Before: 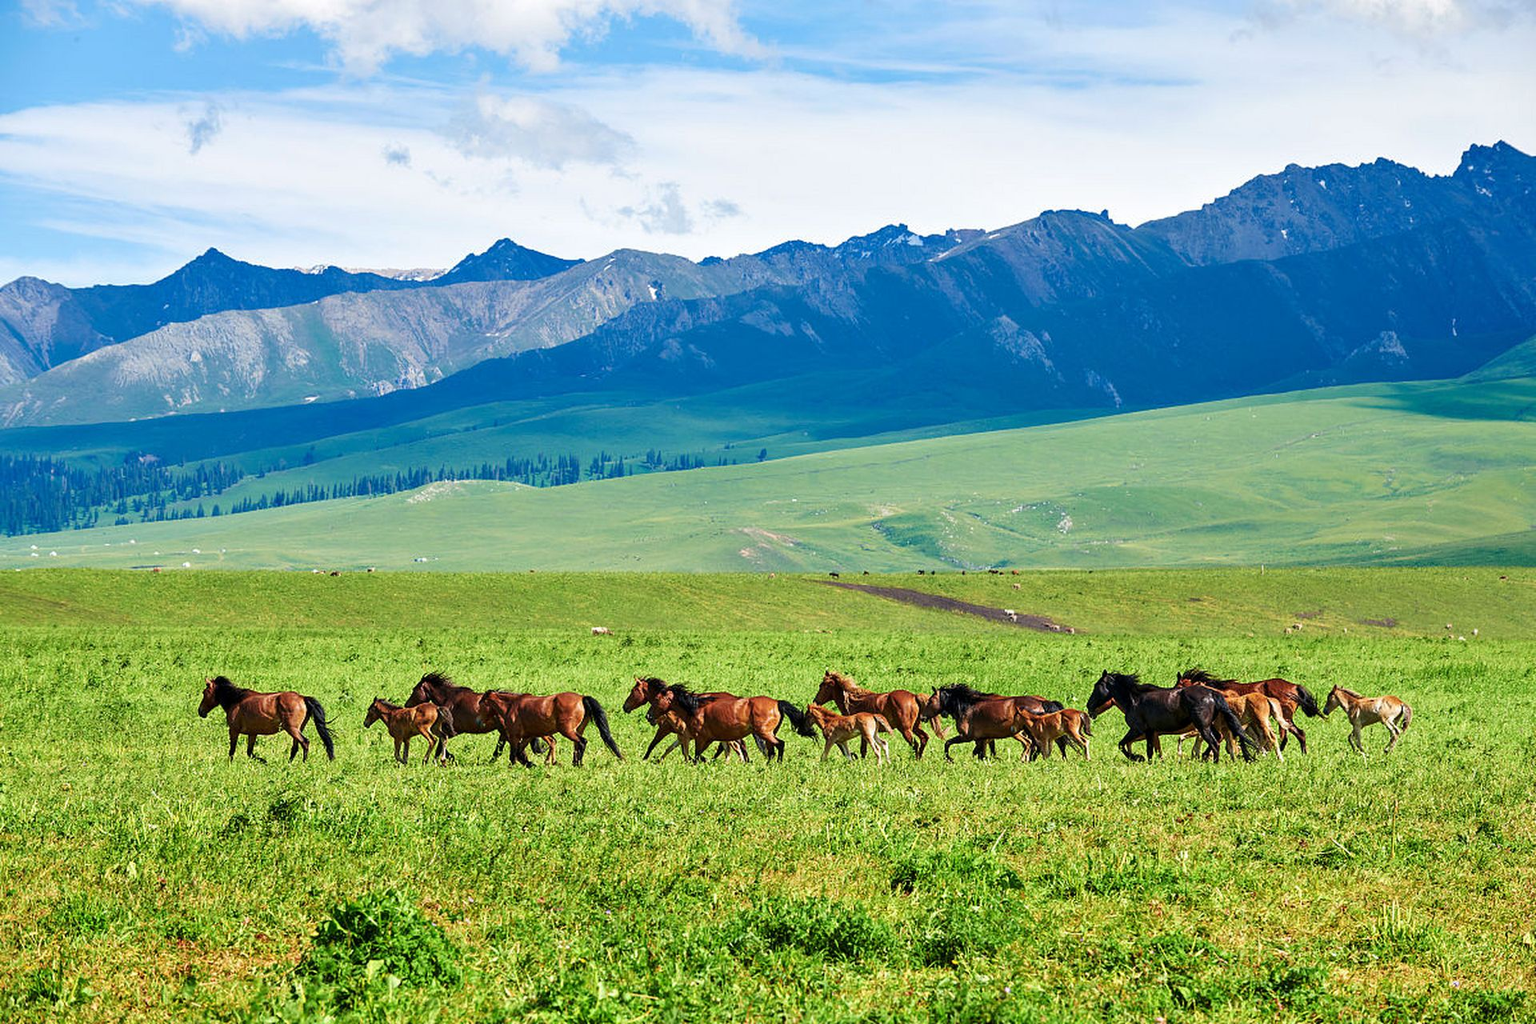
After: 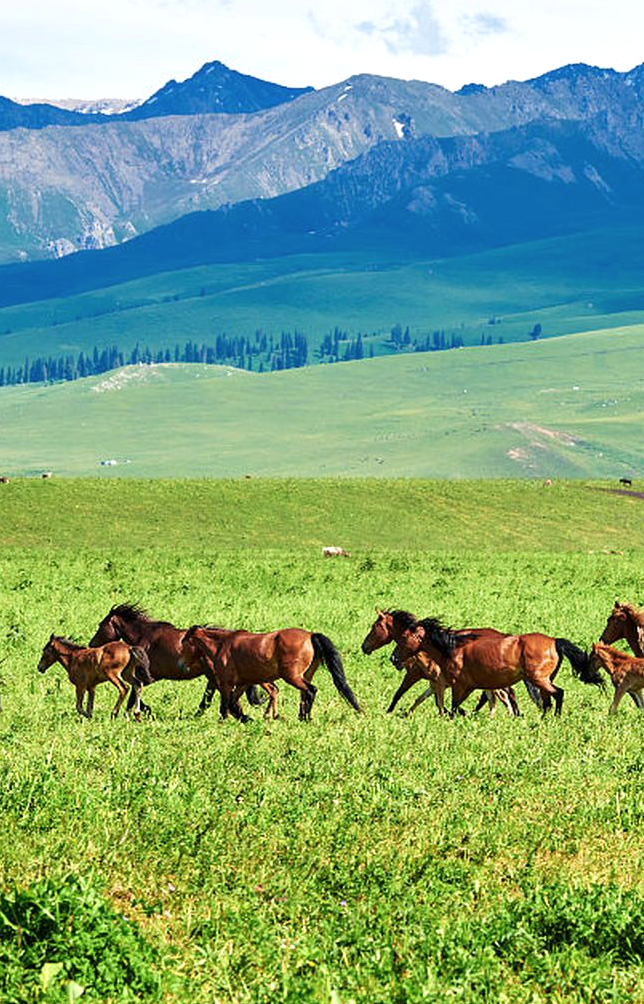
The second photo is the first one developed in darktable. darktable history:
crop and rotate: left 21.77%, top 18.528%, right 44.676%, bottom 2.997%
shadows and highlights: shadows -12.5, white point adjustment 4, highlights 28.33
